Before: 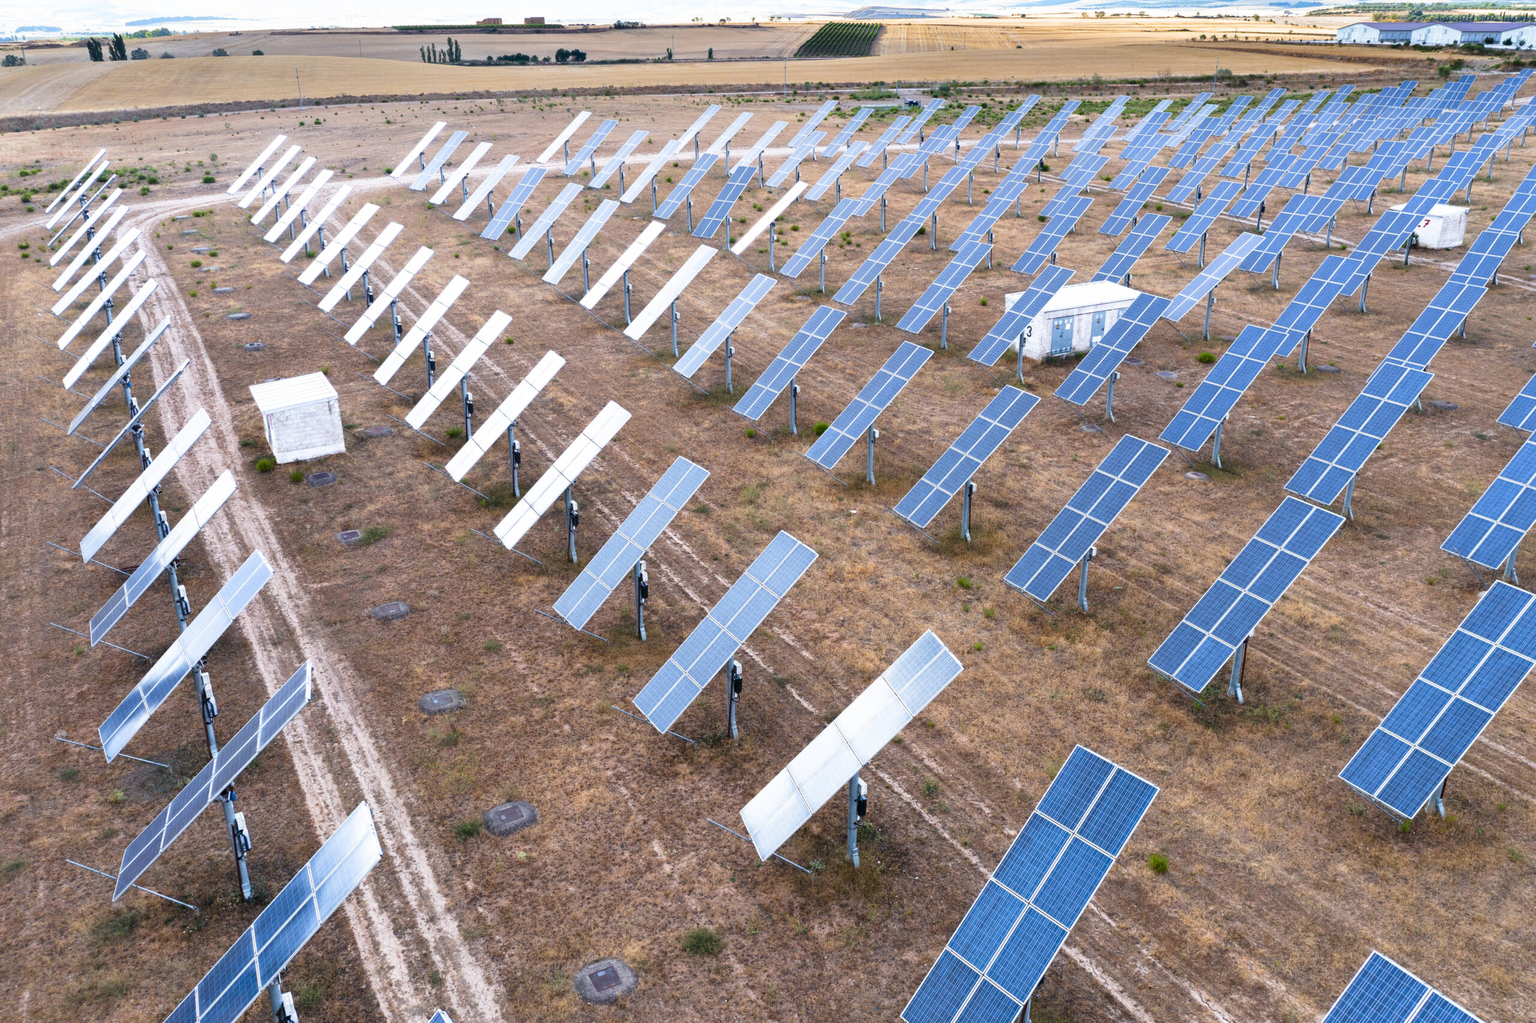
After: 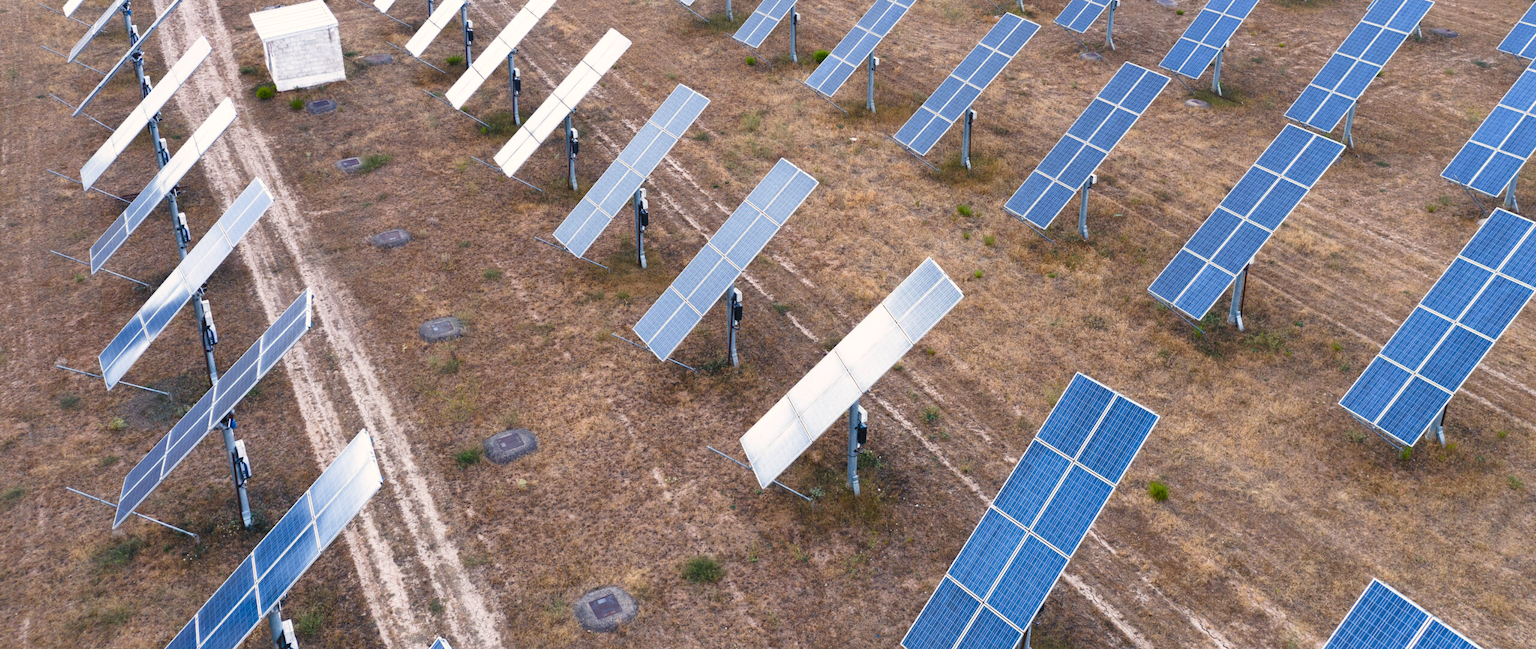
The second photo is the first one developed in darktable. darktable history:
crop and rotate: top 36.435%
color balance rgb: shadows lift › chroma 2%, shadows lift › hue 250°, power › hue 326.4°, highlights gain › chroma 2%, highlights gain › hue 64.8°, global offset › luminance 0.5%, global offset › hue 58.8°, perceptual saturation grading › highlights -25%, perceptual saturation grading › shadows 30%, global vibrance 15%
